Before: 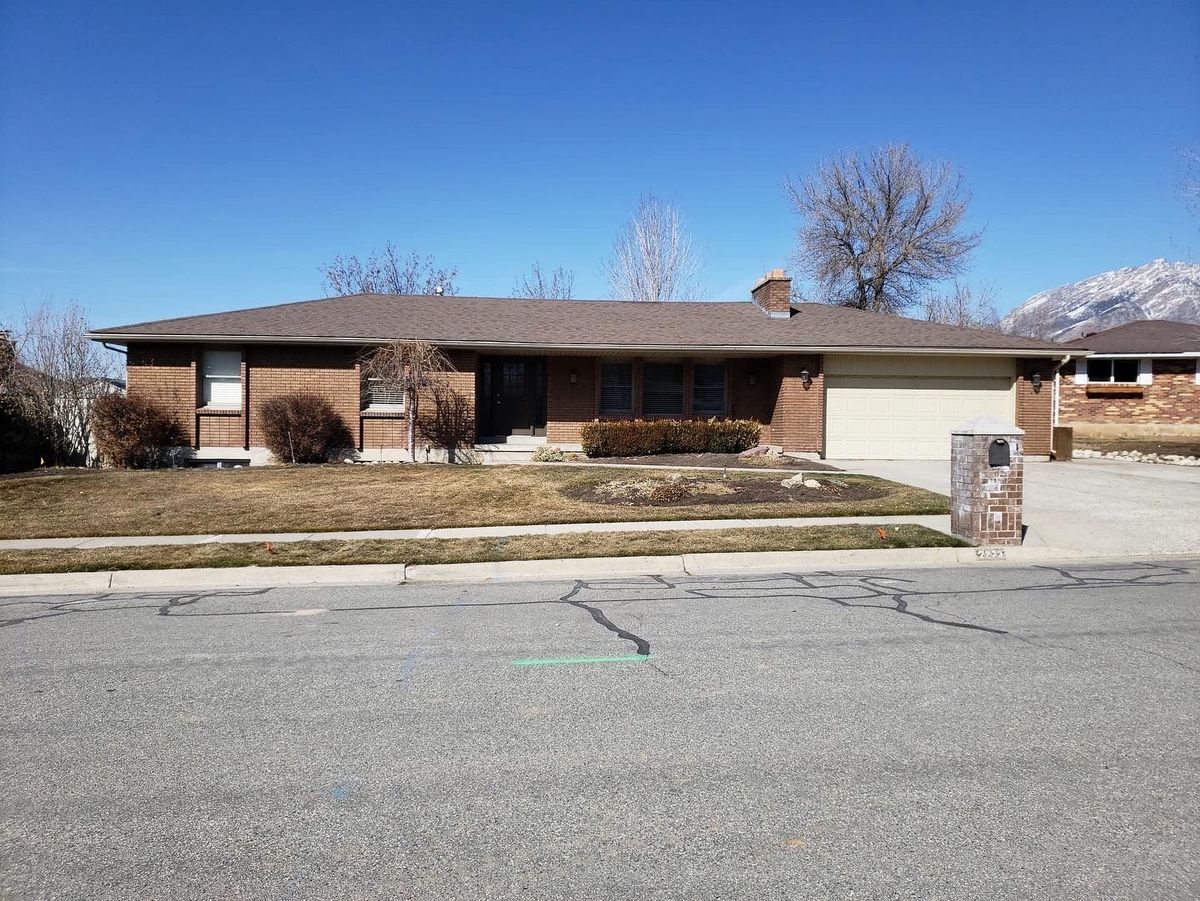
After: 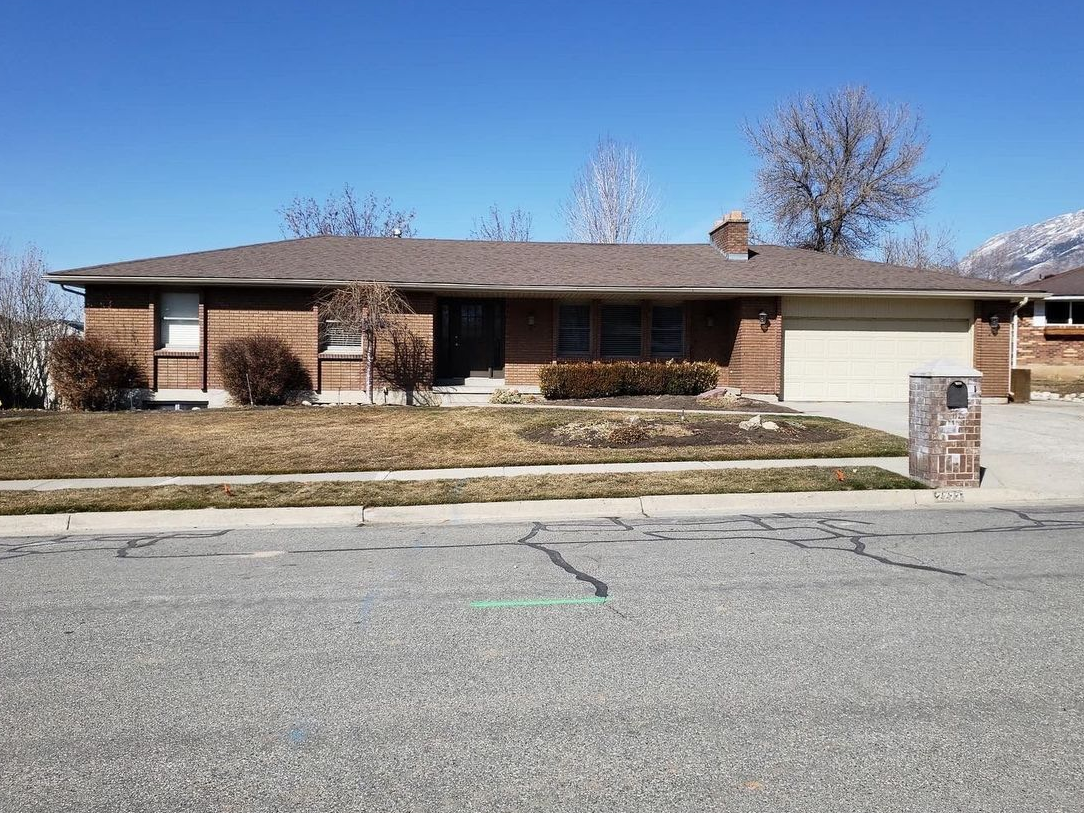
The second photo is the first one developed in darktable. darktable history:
crop: left 3.544%, top 6.491%, right 6.042%, bottom 3.269%
